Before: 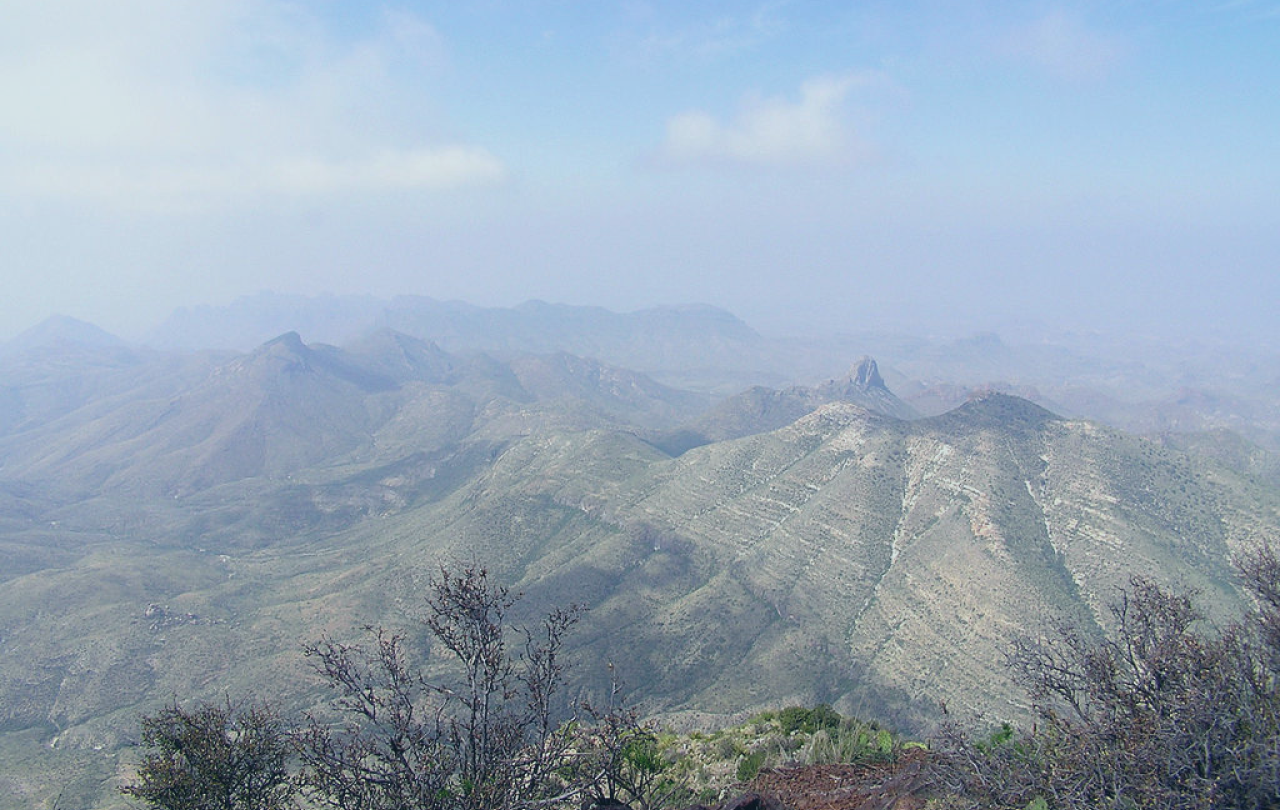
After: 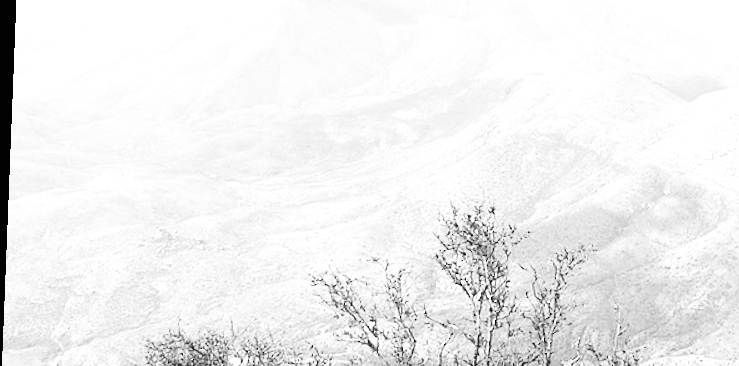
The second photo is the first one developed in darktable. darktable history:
crop: top 44.483%, right 43.593%, bottom 12.892%
rotate and perspective: rotation 2.27°, automatic cropping off
exposure: black level correction 0, exposure 1.5 EV, compensate exposure bias true, compensate highlight preservation false
levels: levels [0, 0.397, 0.955]
contrast brightness saturation: contrast 0.28
monochrome: on, module defaults
filmic rgb: black relative exposure -3.86 EV, white relative exposure 3.48 EV, hardness 2.63, contrast 1.103
